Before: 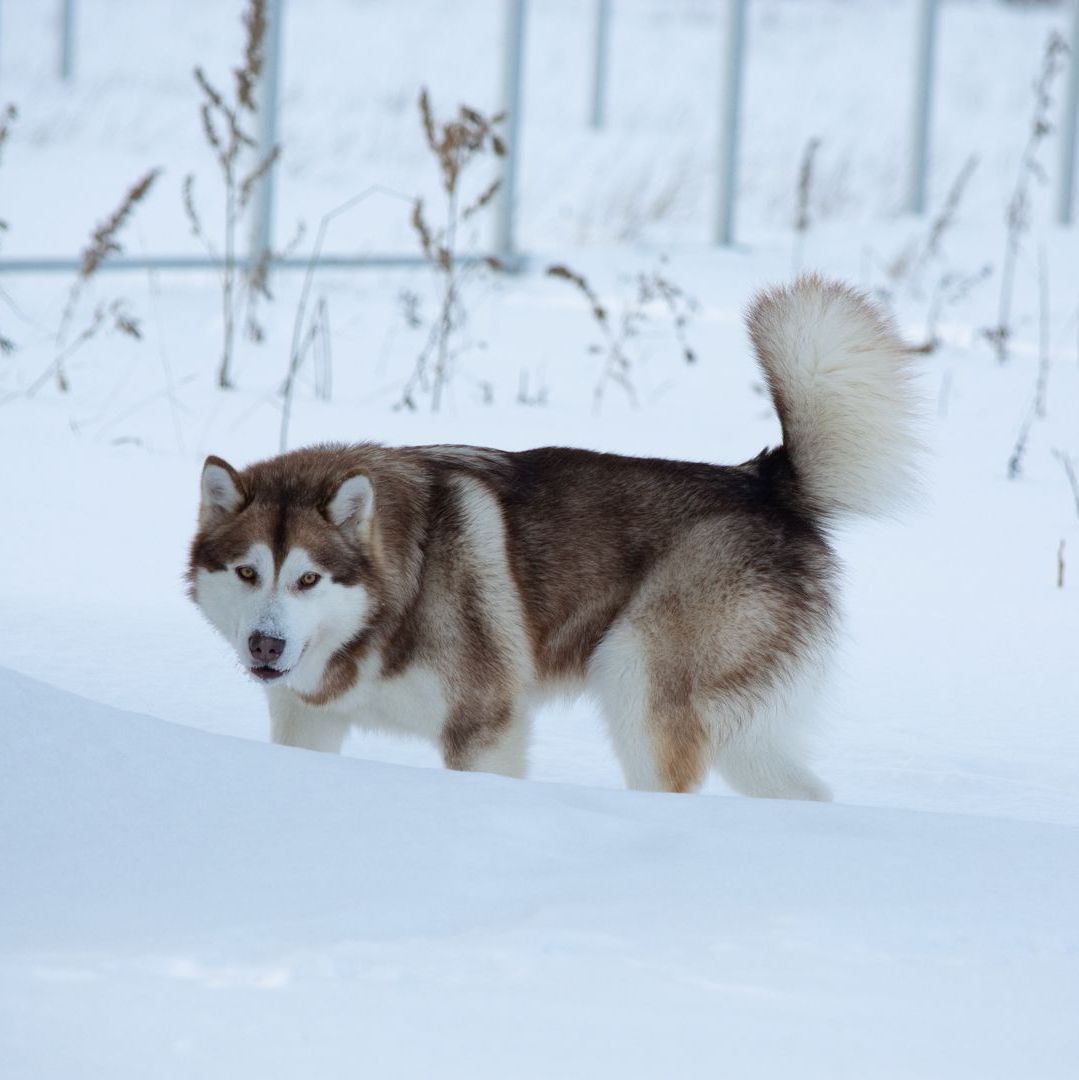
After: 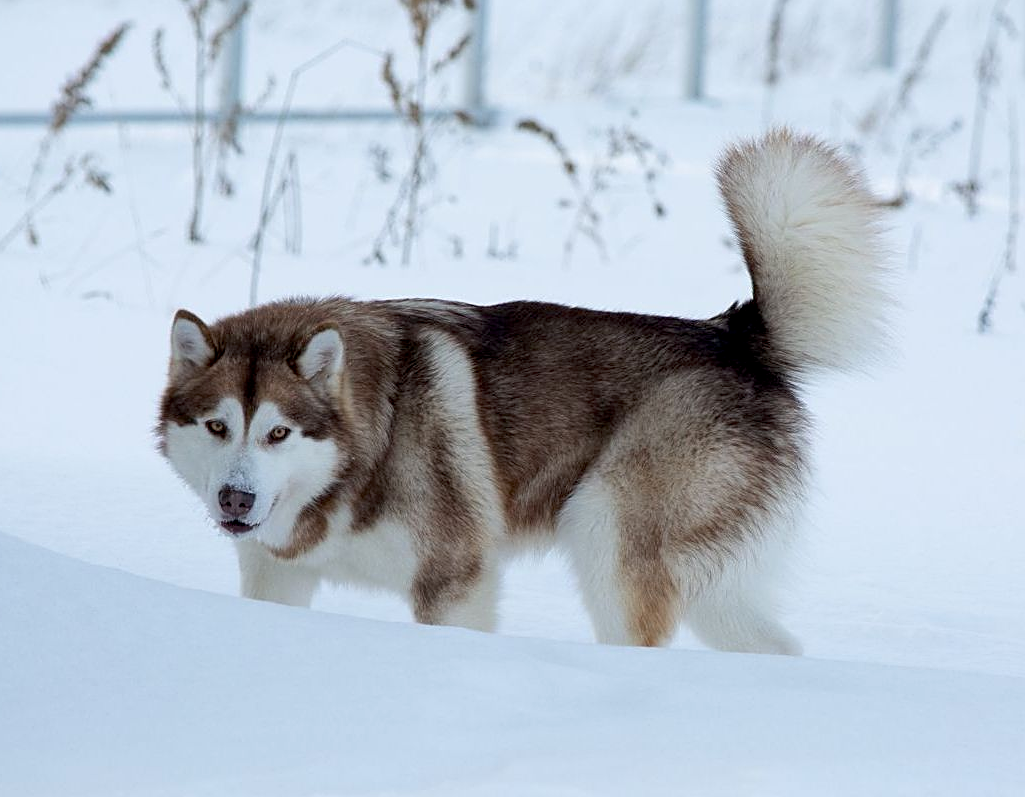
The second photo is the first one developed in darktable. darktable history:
crop and rotate: left 2.799%, top 13.54%, right 2.199%, bottom 12.635%
sharpen: amount 0.498
exposure: black level correction 0.006, compensate highlight preservation false
